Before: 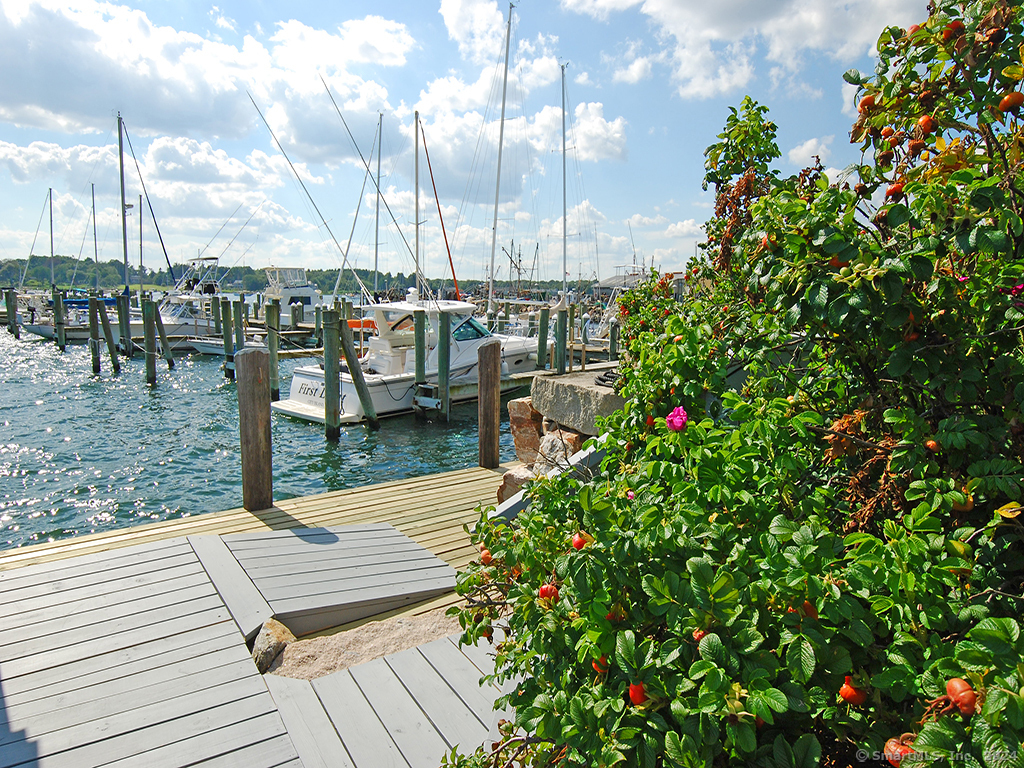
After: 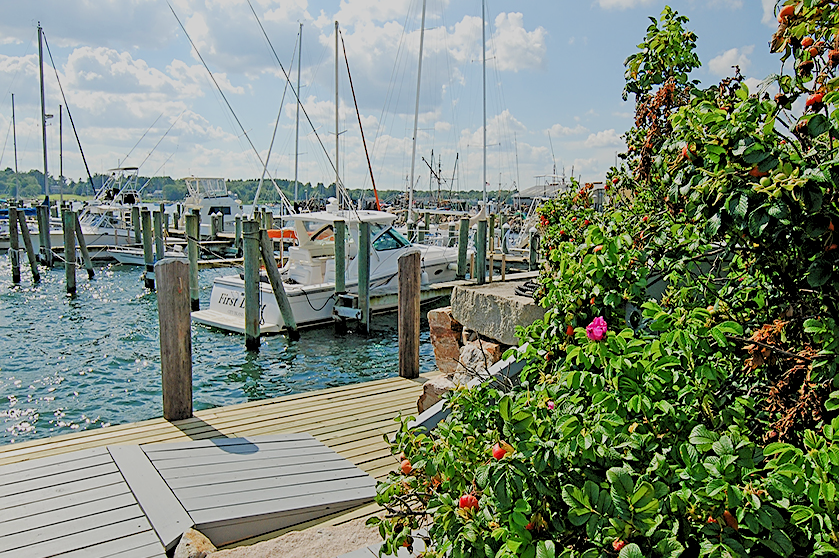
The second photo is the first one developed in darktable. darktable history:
crop: left 7.856%, top 11.836%, right 10.12%, bottom 15.387%
rgb levels: preserve colors sum RGB, levels [[0.038, 0.433, 0.934], [0, 0.5, 1], [0, 0.5, 1]]
filmic rgb: white relative exposure 3.9 EV, hardness 4.26
sharpen: on, module defaults
